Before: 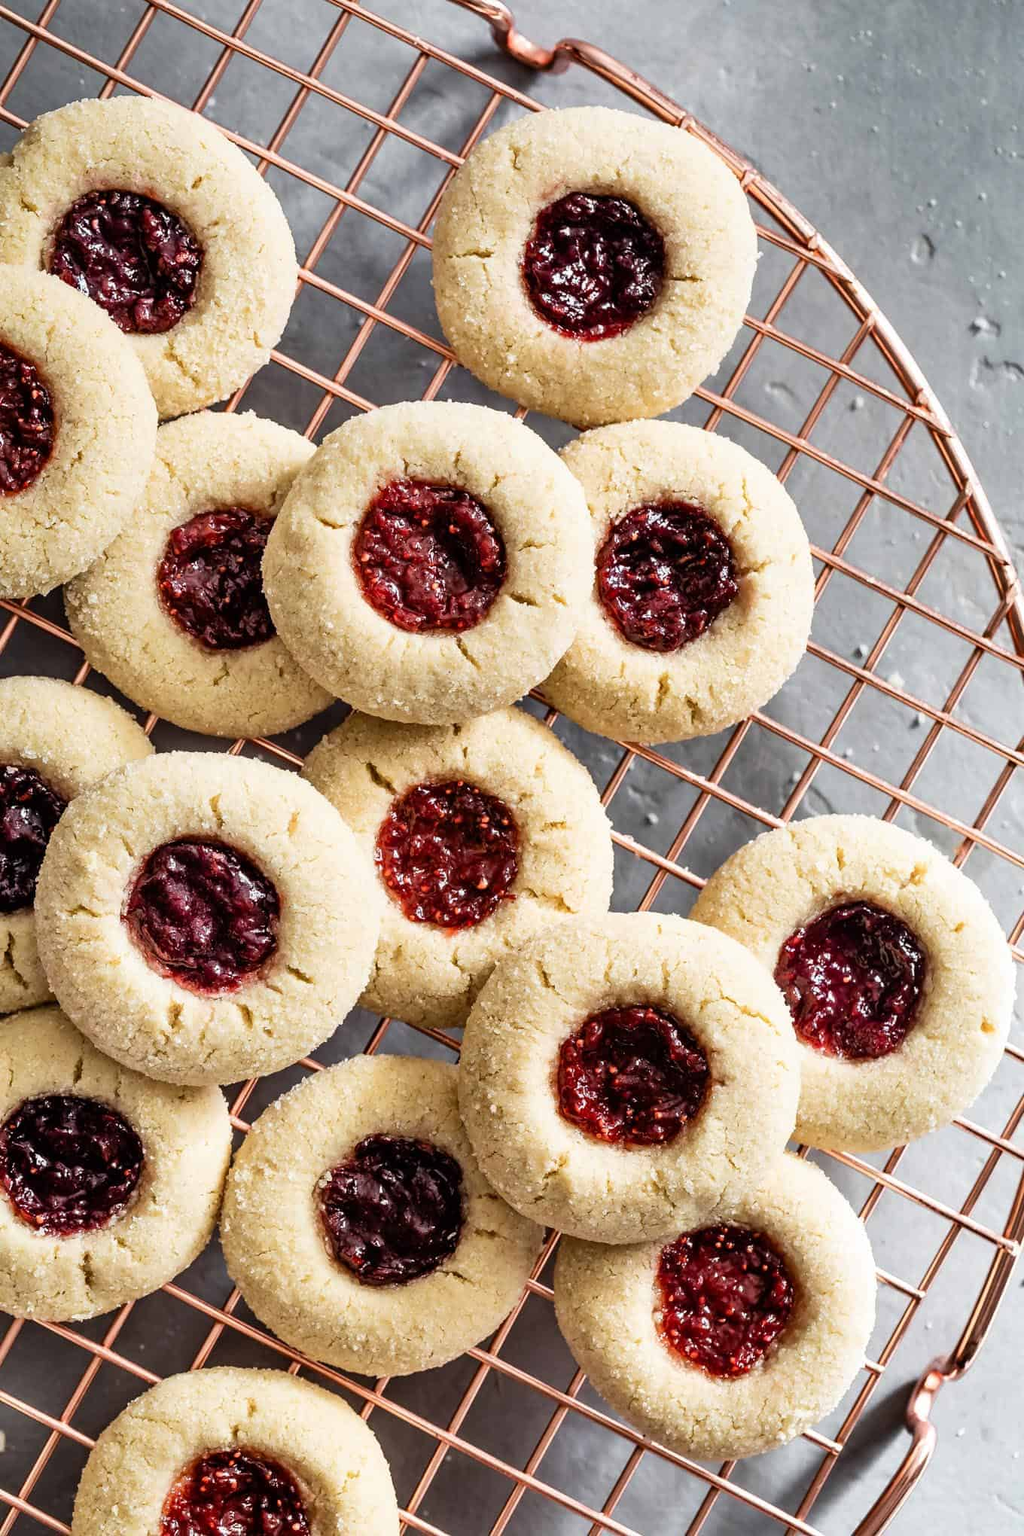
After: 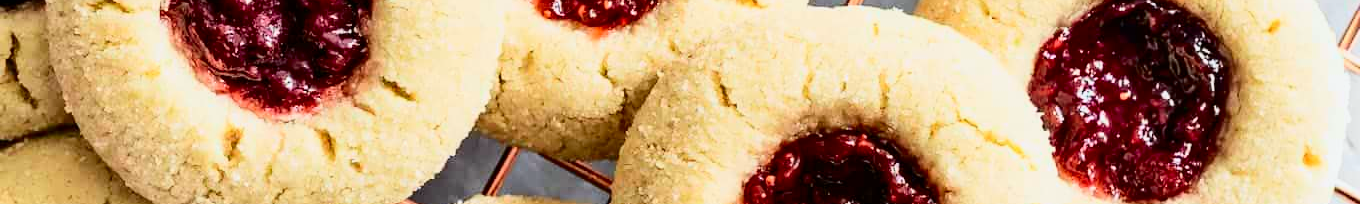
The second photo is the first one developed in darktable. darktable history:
tone curve: curves: ch0 [(0, 0) (0.042, 0.023) (0.157, 0.114) (0.302, 0.308) (0.44, 0.507) (0.607, 0.705) (0.824, 0.882) (1, 0.965)]; ch1 [(0, 0) (0.339, 0.334) (0.445, 0.419) (0.476, 0.454) (0.503, 0.501) (0.517, 0.513) (0.551, 0.567) (0.622, 0.662) (0.706, 0.741) (1, 1)]; ch2 [(0, 0) (0.327, 0.318) (0.417, 0.426) (0.46, 0.453) (0.502, 0.5) (0.514, 0.524) (0.547, 0.572) (0.615, 0.656) (0.717, 0.778) (1, 1)], color space Lab, independent channels, preserve colors none
crop and rotate: top 59.084%, bottom 30.916%
